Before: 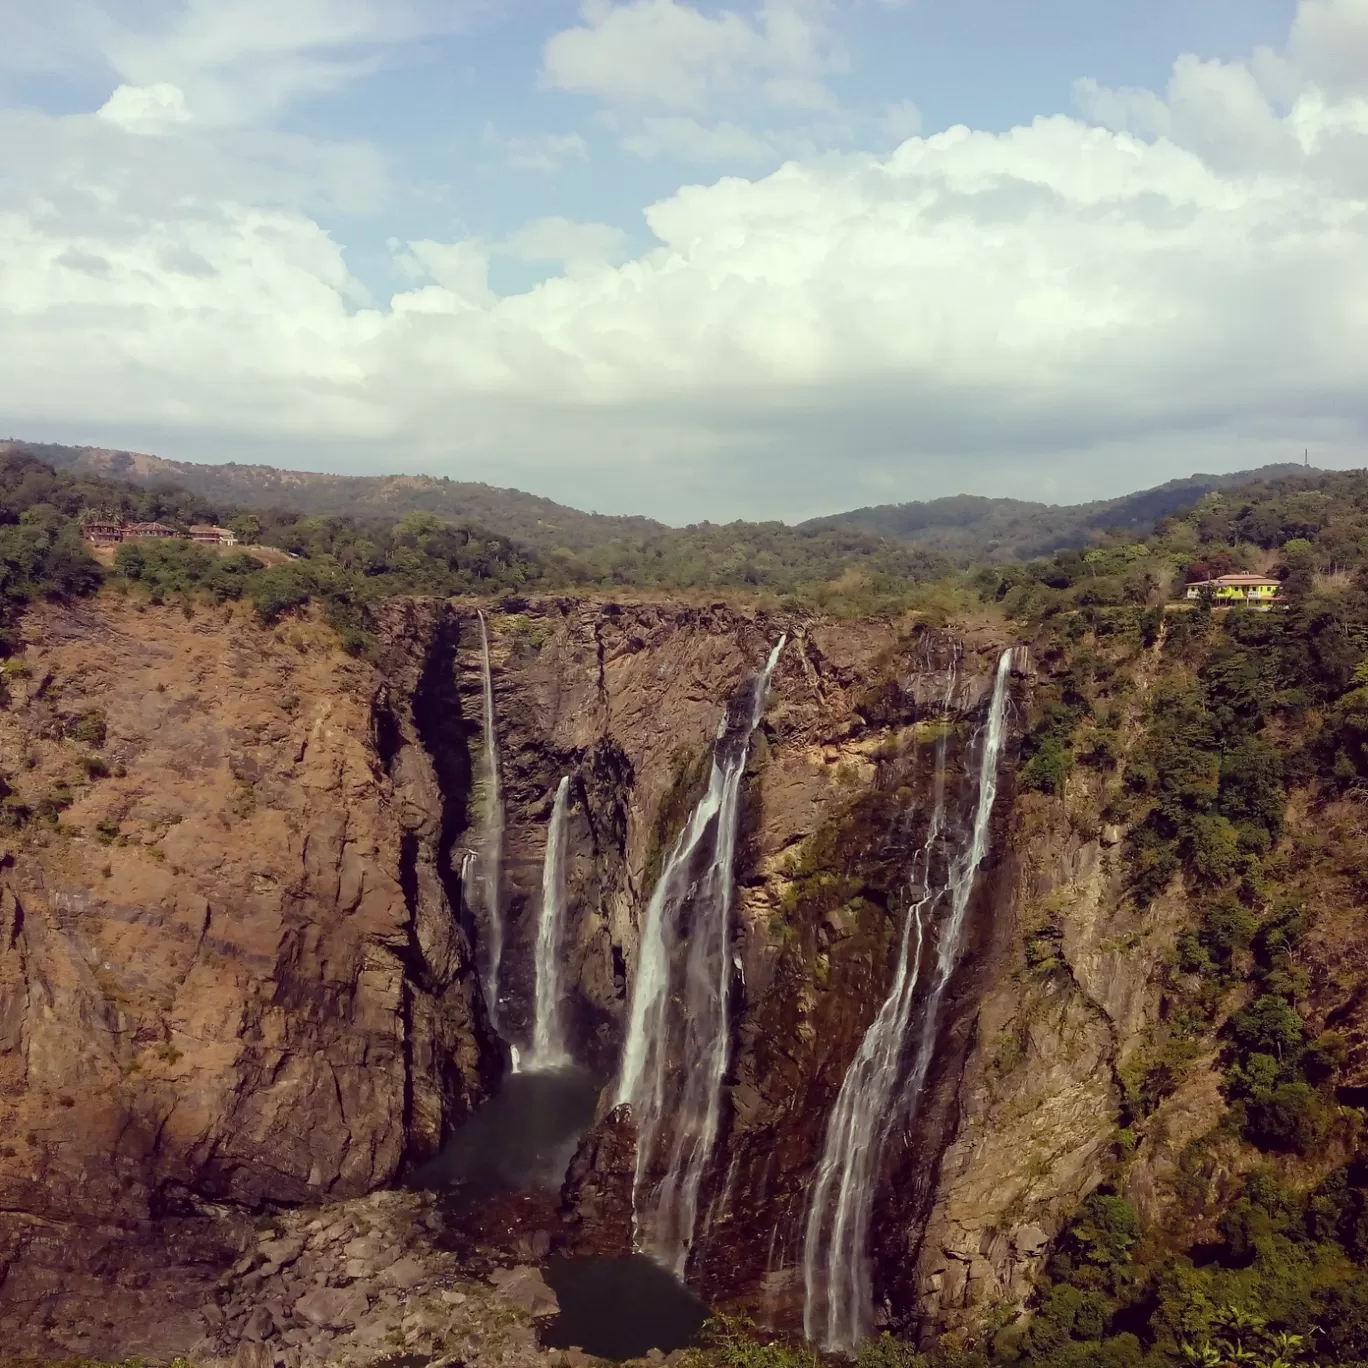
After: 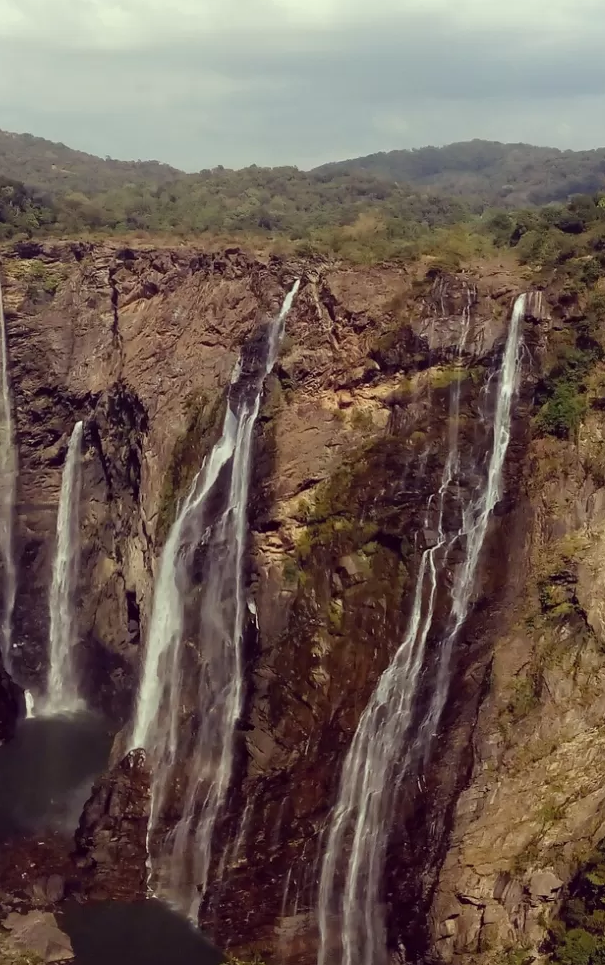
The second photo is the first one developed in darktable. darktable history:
crop: left 35.529%, top 26.005%, right 20.229%, bottom 3.437%
color balance rgb: perceptual saturation grading › global saturation 0.23%
